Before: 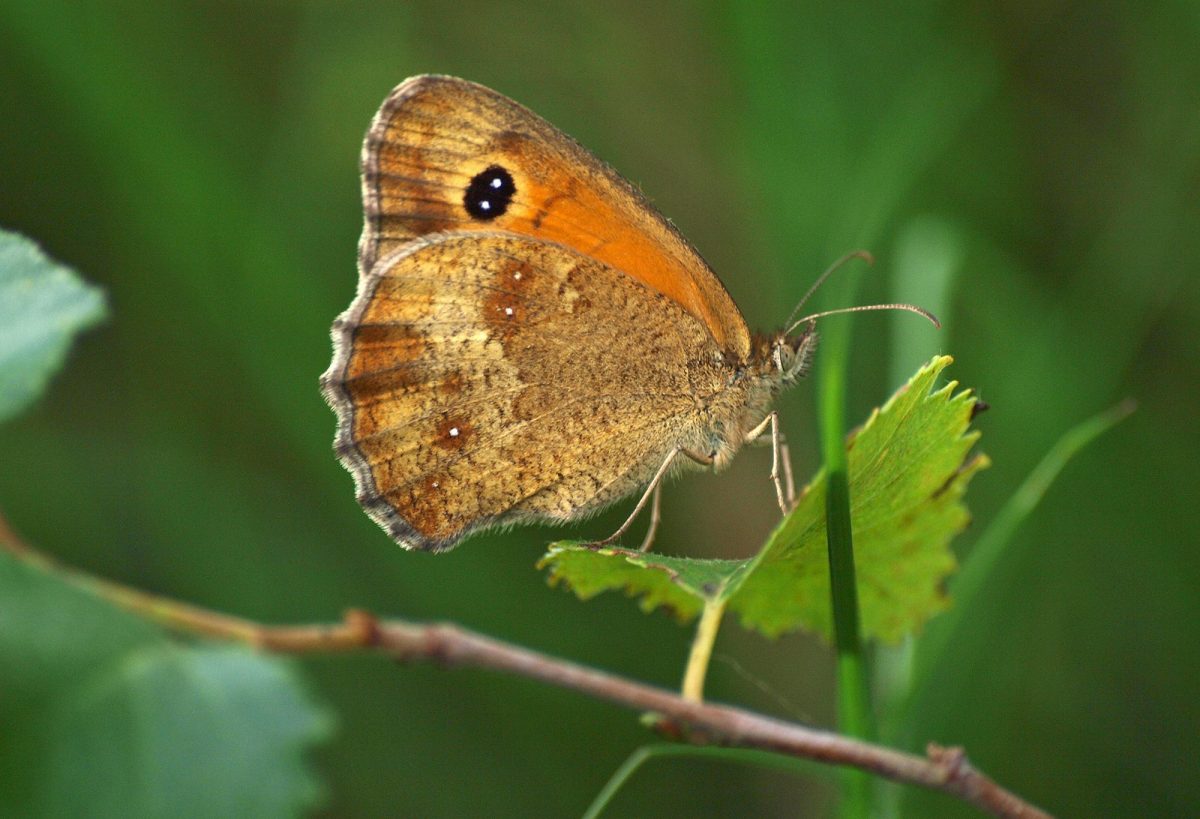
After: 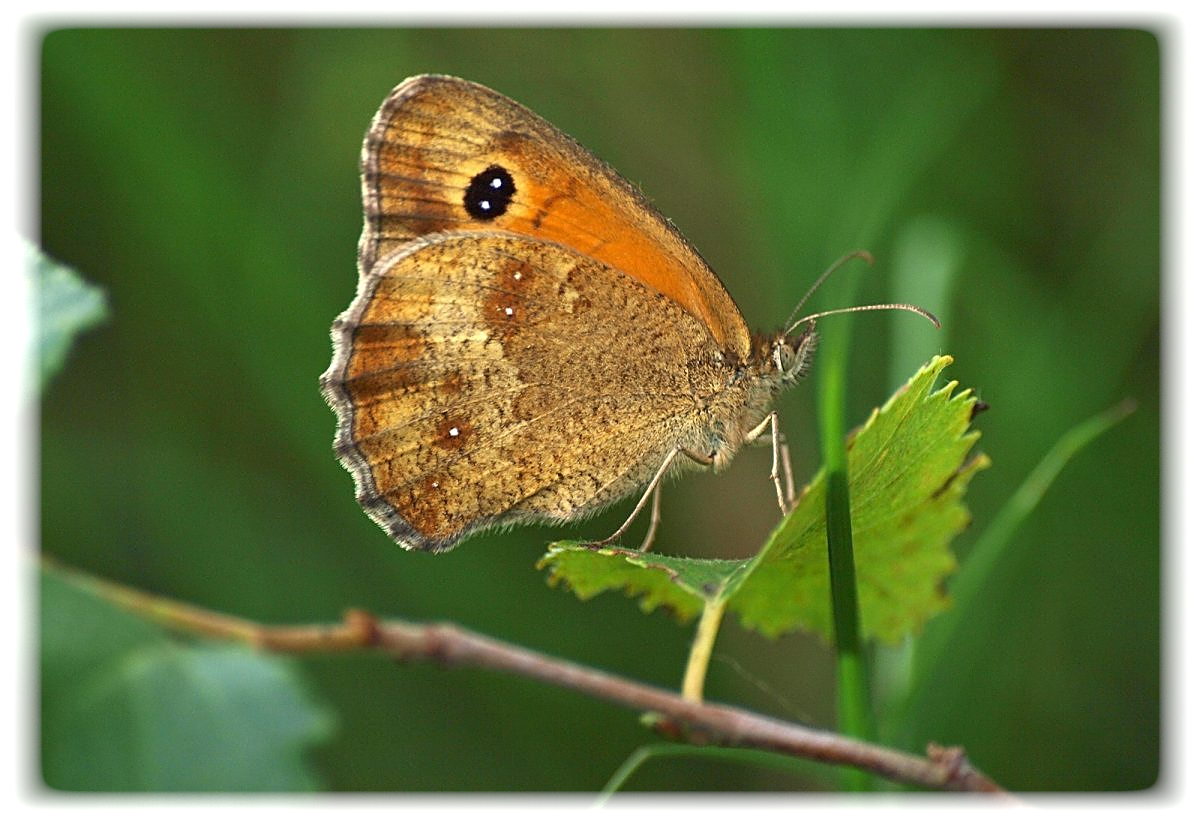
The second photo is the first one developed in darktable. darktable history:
vignetting: fall-off start 93%, fall-off radius 5%, brightness 1, saturation -0.49, automatic ratio true, width/height ratio 1.332, shape 0.04, unbound false
sharpen: on, module defaults
